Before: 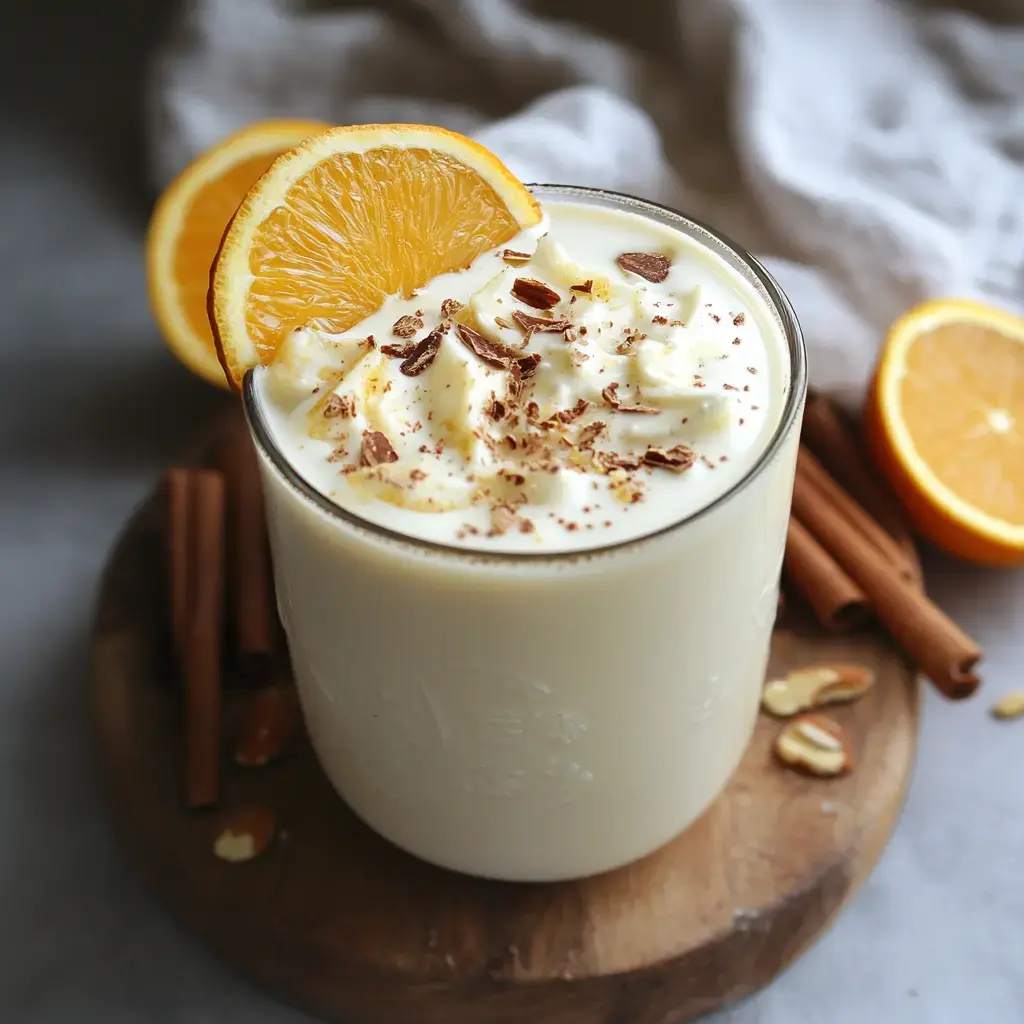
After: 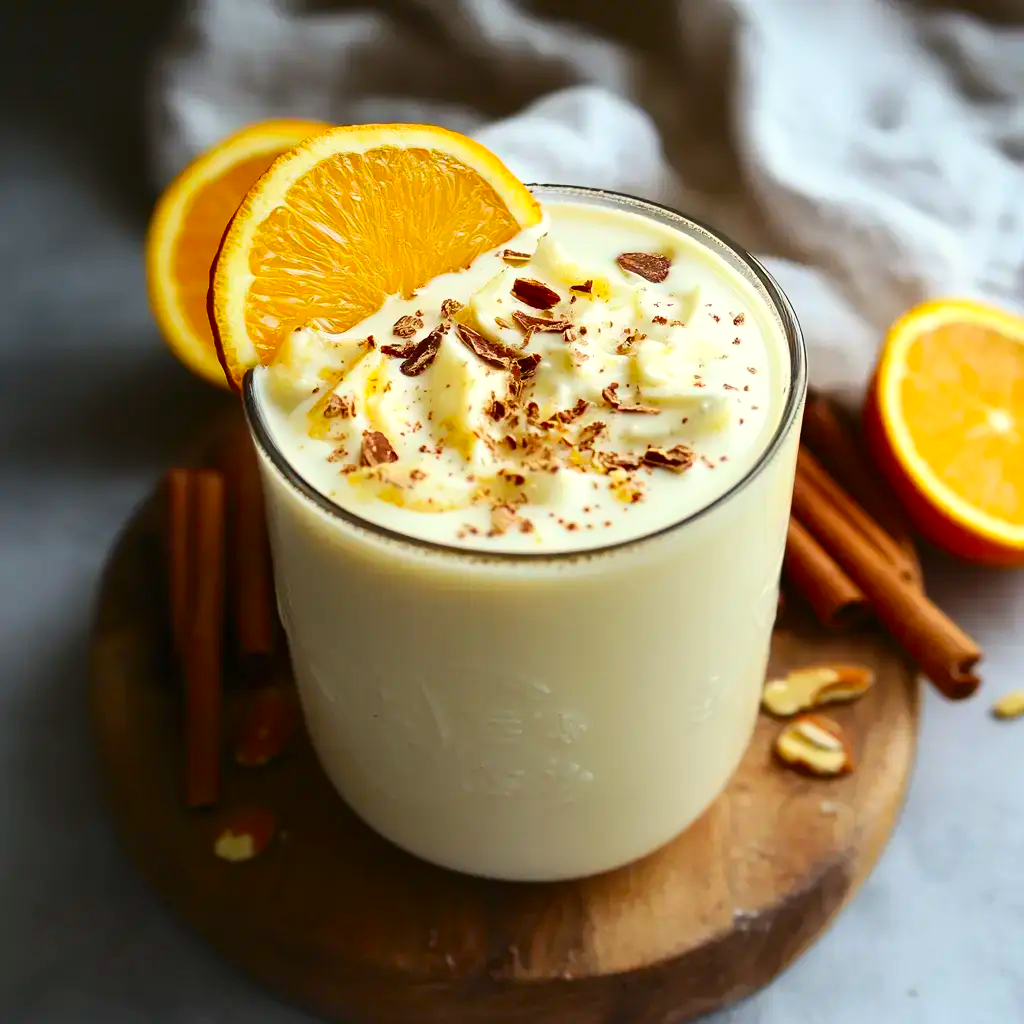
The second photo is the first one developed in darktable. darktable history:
color balance rgb: highlights gain › luminance 5.667%, highlights gain › chroma 2.577%, highlights gain › hue 90.34°, linear chroma grading › global chroma 8.667%, perceptual saturation grading › global saturation 9.913%
contrast brightness saturation: contrast 0.172, saturation 0.297
